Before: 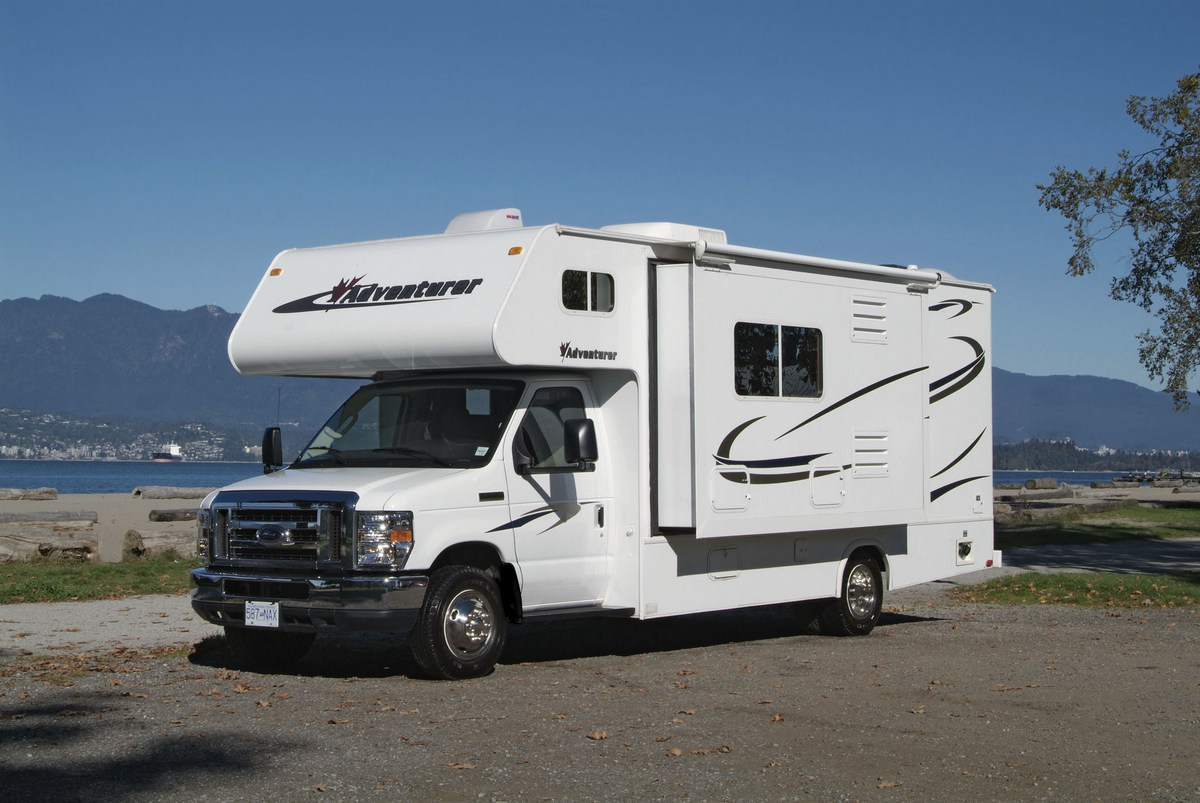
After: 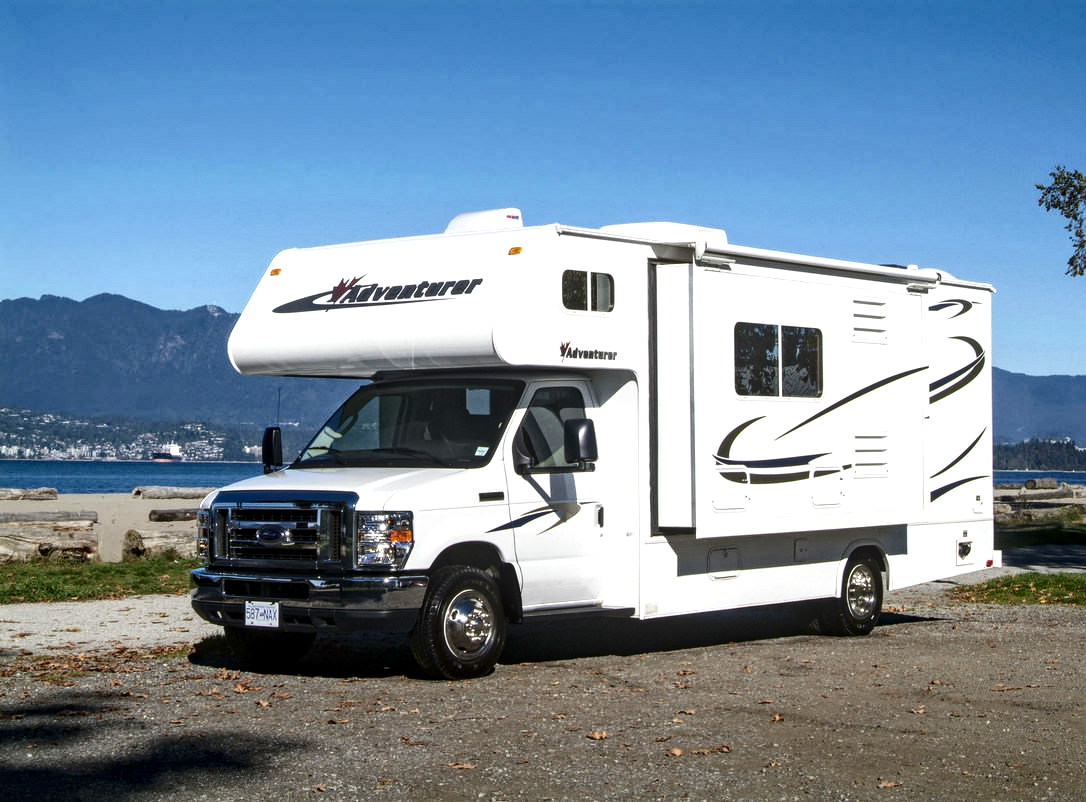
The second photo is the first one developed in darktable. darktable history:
contrast brightness saturation: contrast 0.193, brightness -0.114, saturation 0.211
crop: right 9.484%, bottom 0.022%
exposure: black level correction 0, exposure 0.699 EV, compensate highlight preservation false
local contrast: highlights 63%, detail 143%, midtone range 0.431
